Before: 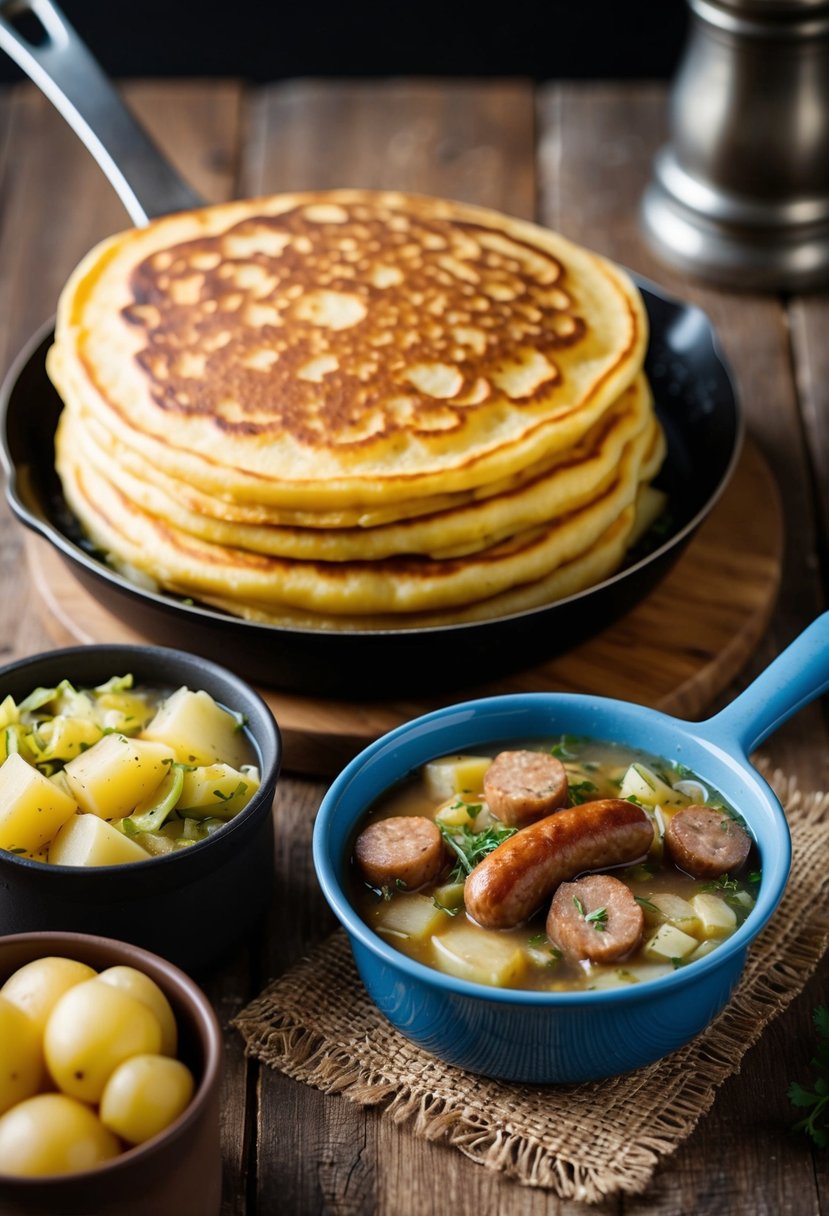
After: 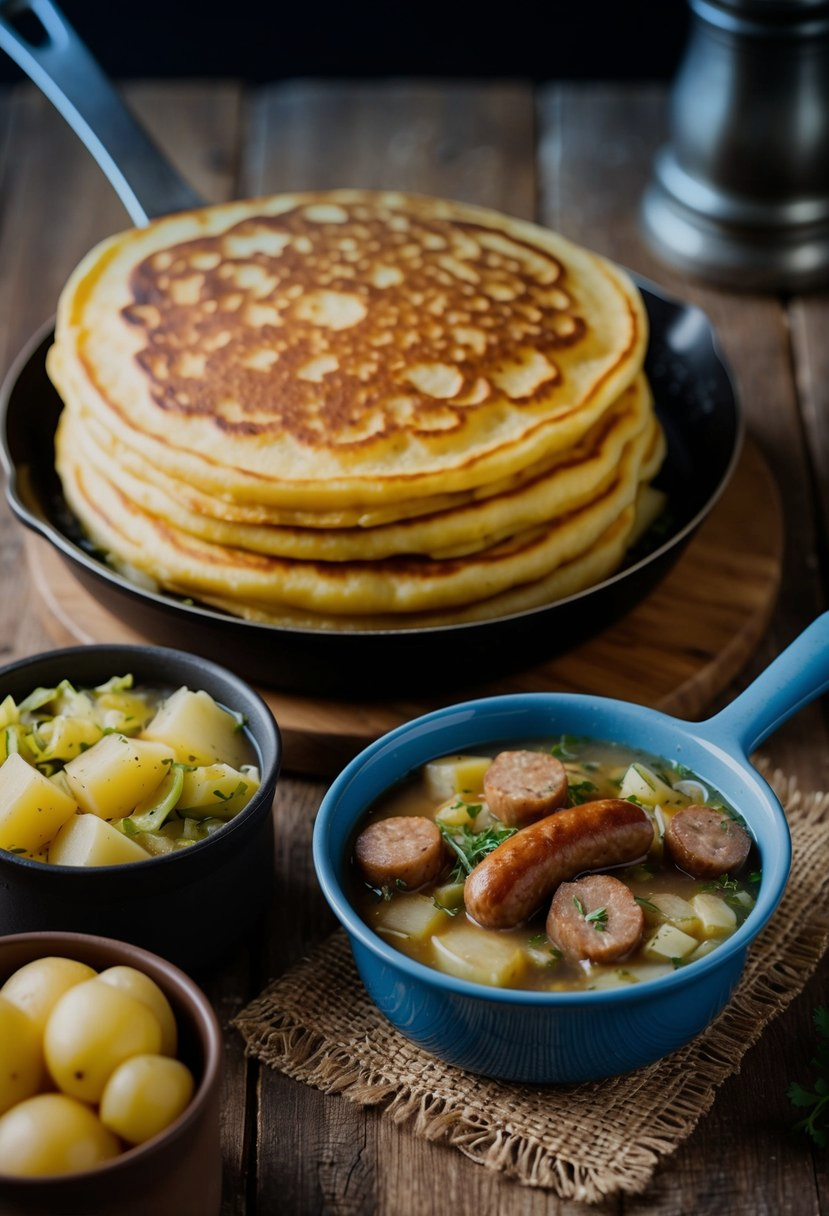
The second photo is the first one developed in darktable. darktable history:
exposure: exposure -0.492 EV, compensate highlight preservation false
graduated density: density 2.02 EV, hardness 44%, rotation 0.374°, offset 8.21, hue 208.8°, saturation 97%
